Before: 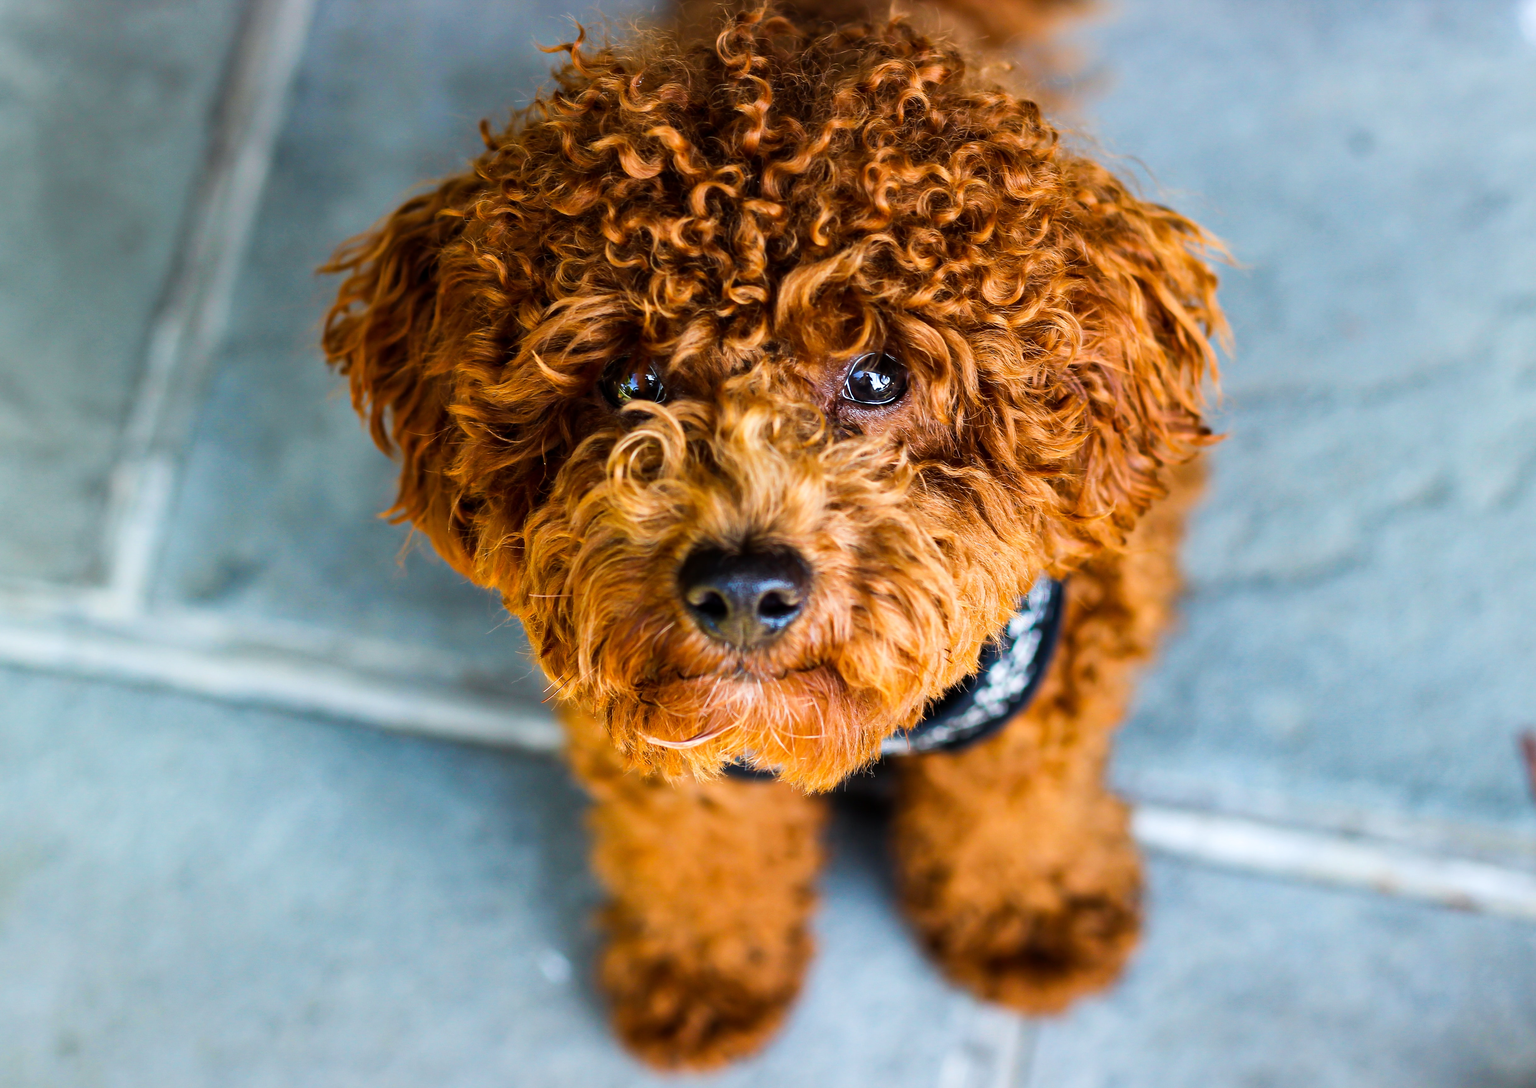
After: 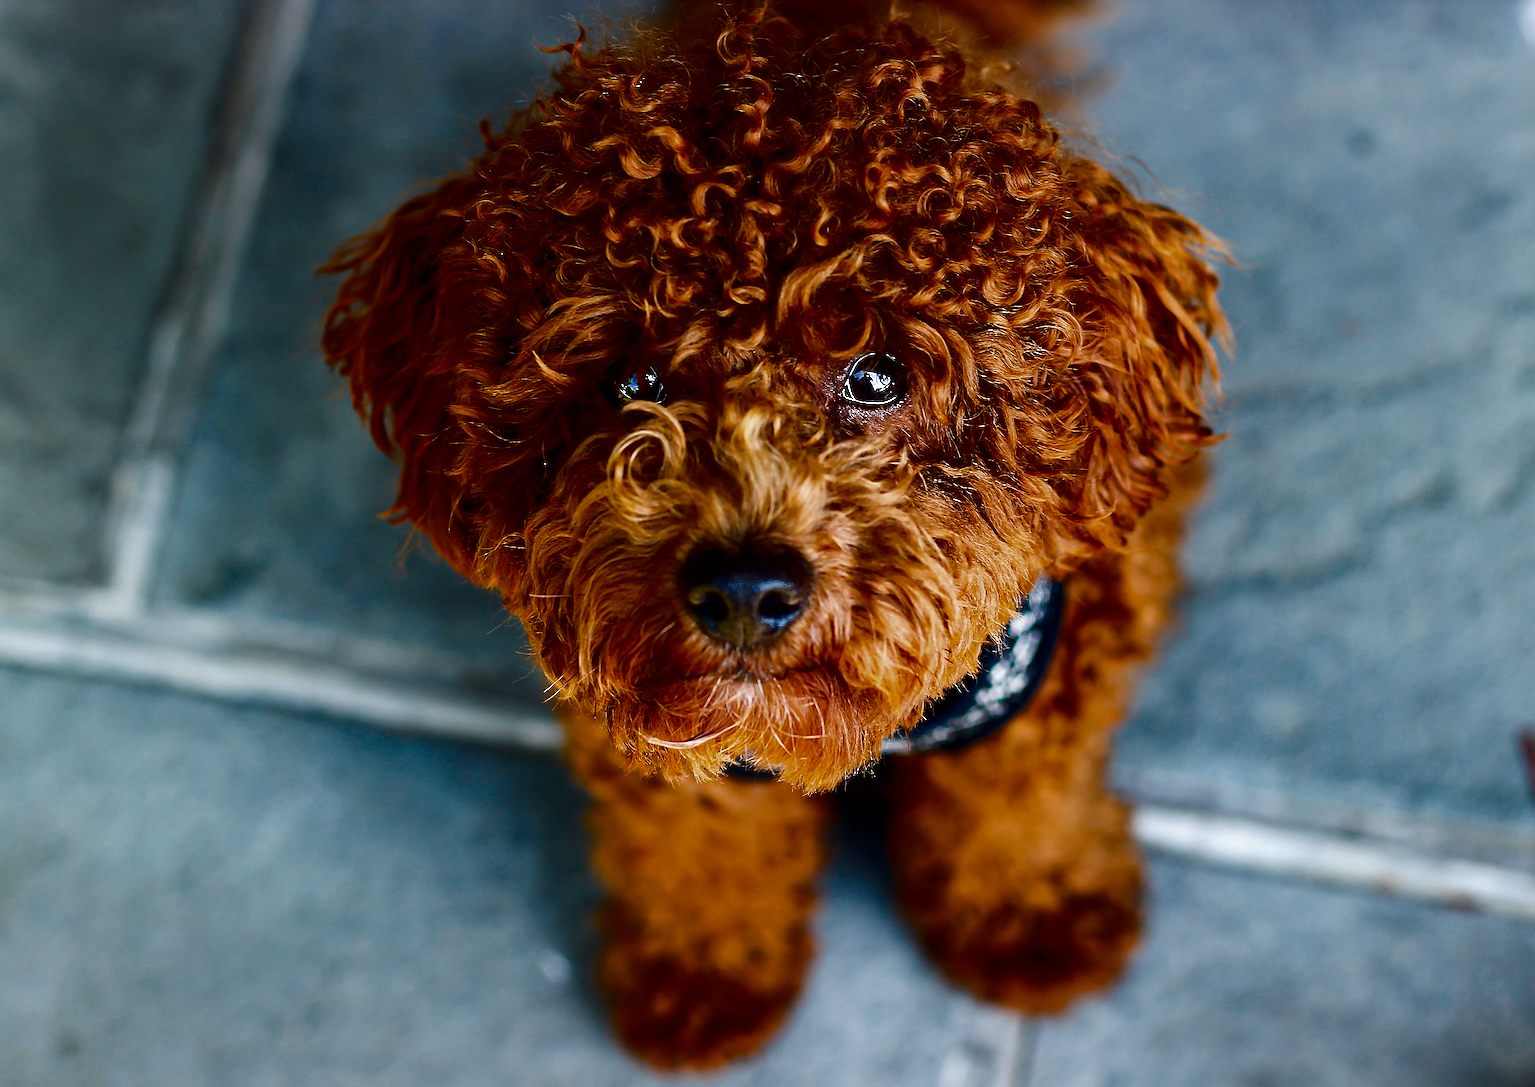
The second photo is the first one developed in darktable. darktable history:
sharpen: radius 2.817, amount 0.715
contrast brightness saturation: brightness -0.52
